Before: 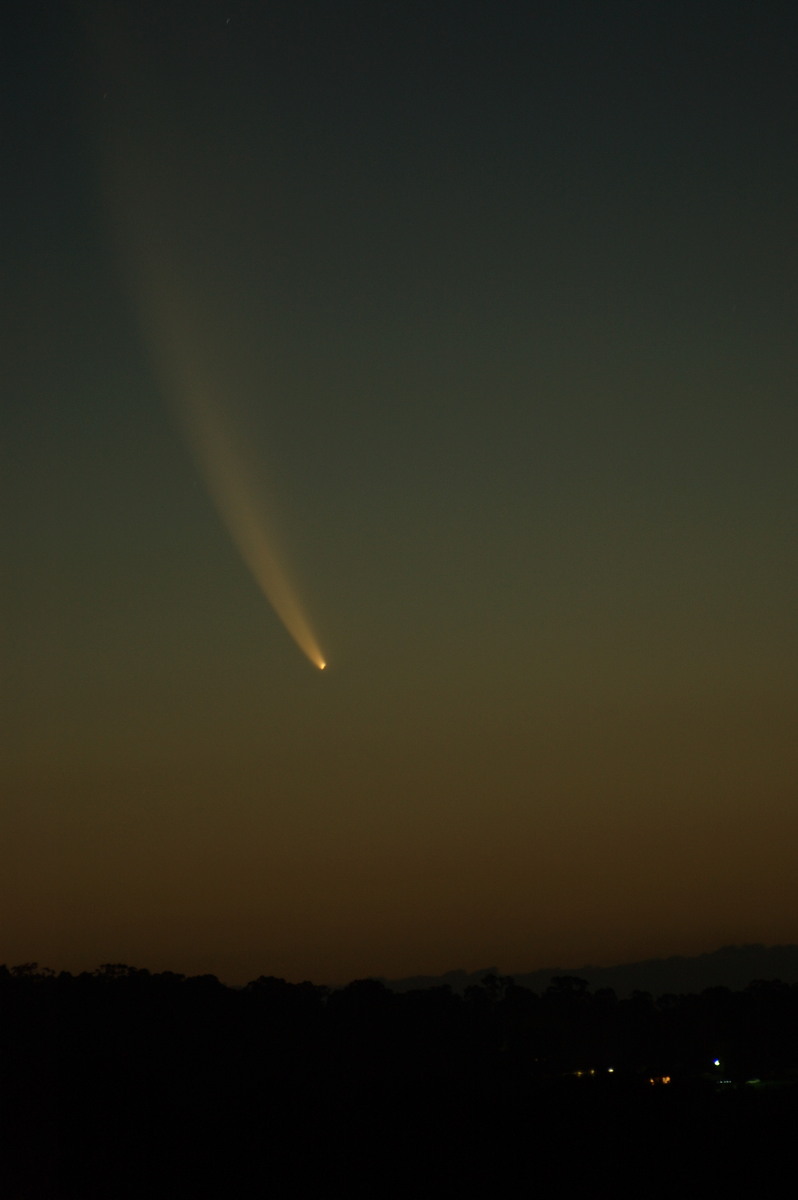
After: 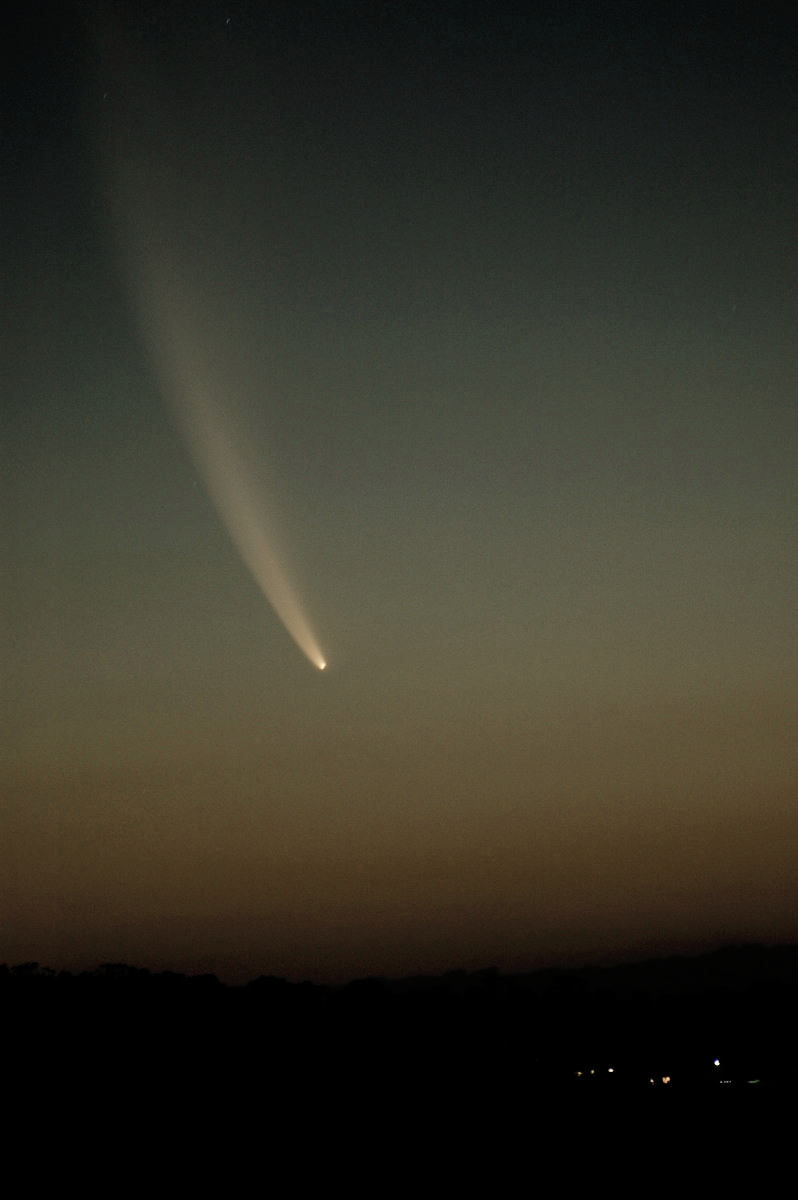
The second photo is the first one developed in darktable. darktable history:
contrast brightness saturation: brightness 0.183, saturation -0.496
tone curve: curves: ch0 [(0, 0) (0.003, 0) (0.011, 0.002) (0.025, 0.004) (0.044, 0.007) (0.069, 0.015) (0.1, 0.025) (0.136, 0.04) (0.177, 0.09) (0.224, 0.152) (0.277, 0.239) (0.335, 0.335) (0.399, 0.43) (0.468, 0.524) (0.543, 0.621) (0.623, 0.712) (0.709, 0.792) (0.801, 0.871) (0.898, 0.951) (1, 1)], preserve colors none
